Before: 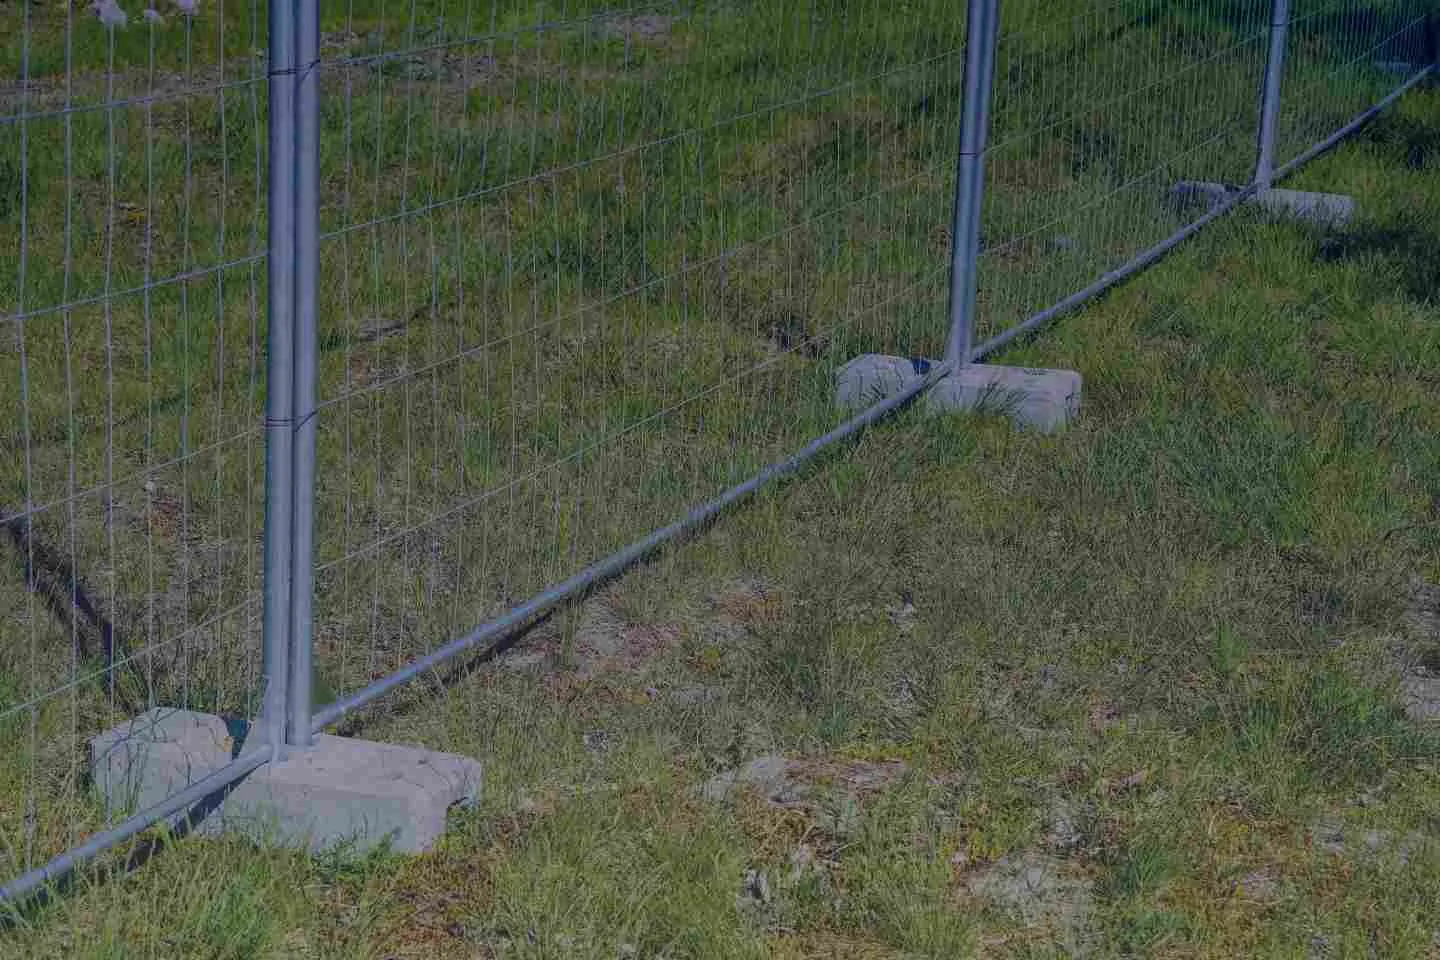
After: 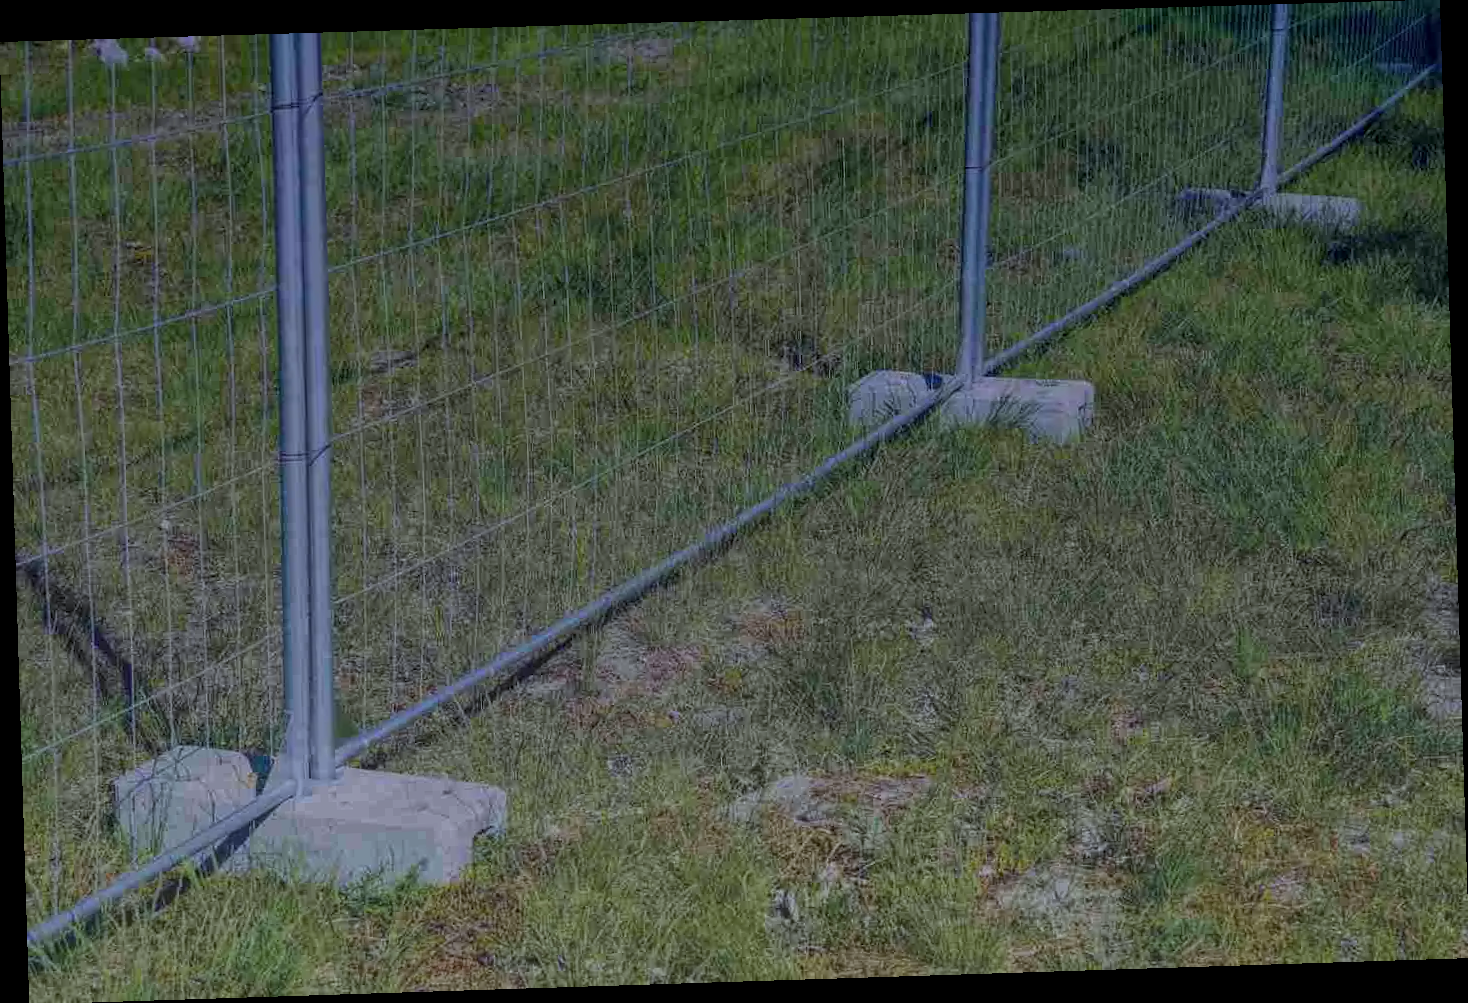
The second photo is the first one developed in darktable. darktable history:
white balance: red 0.967, blue 1.049
rotate and perspective: rotation -1.77°, lens shift (horizontal) 0.004, automatic cropping off
local contrast: highlights 100%, shadows 100%, detail 120%, midtone range 0.2
